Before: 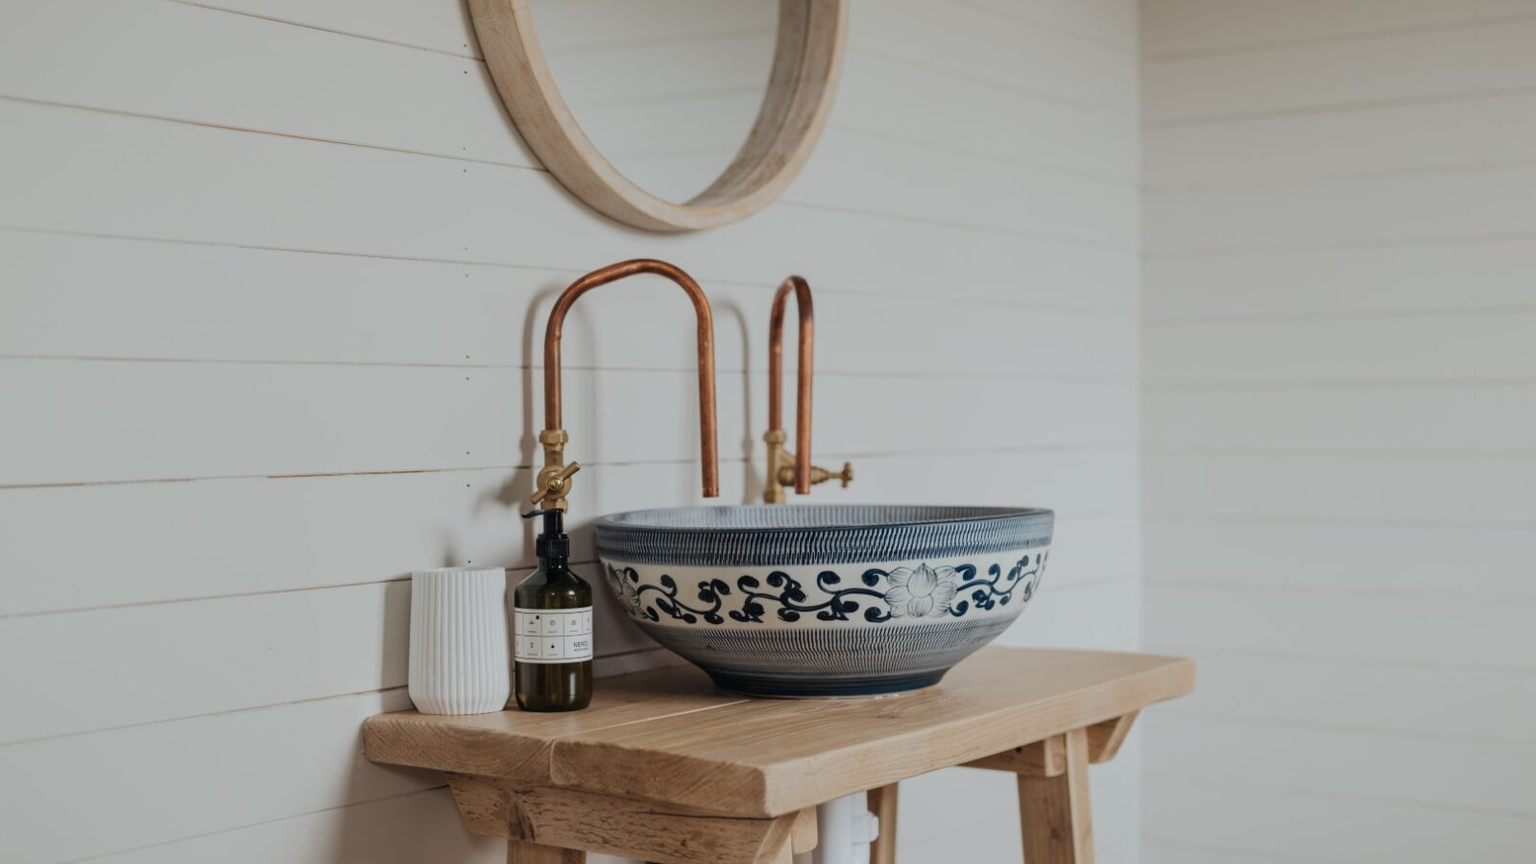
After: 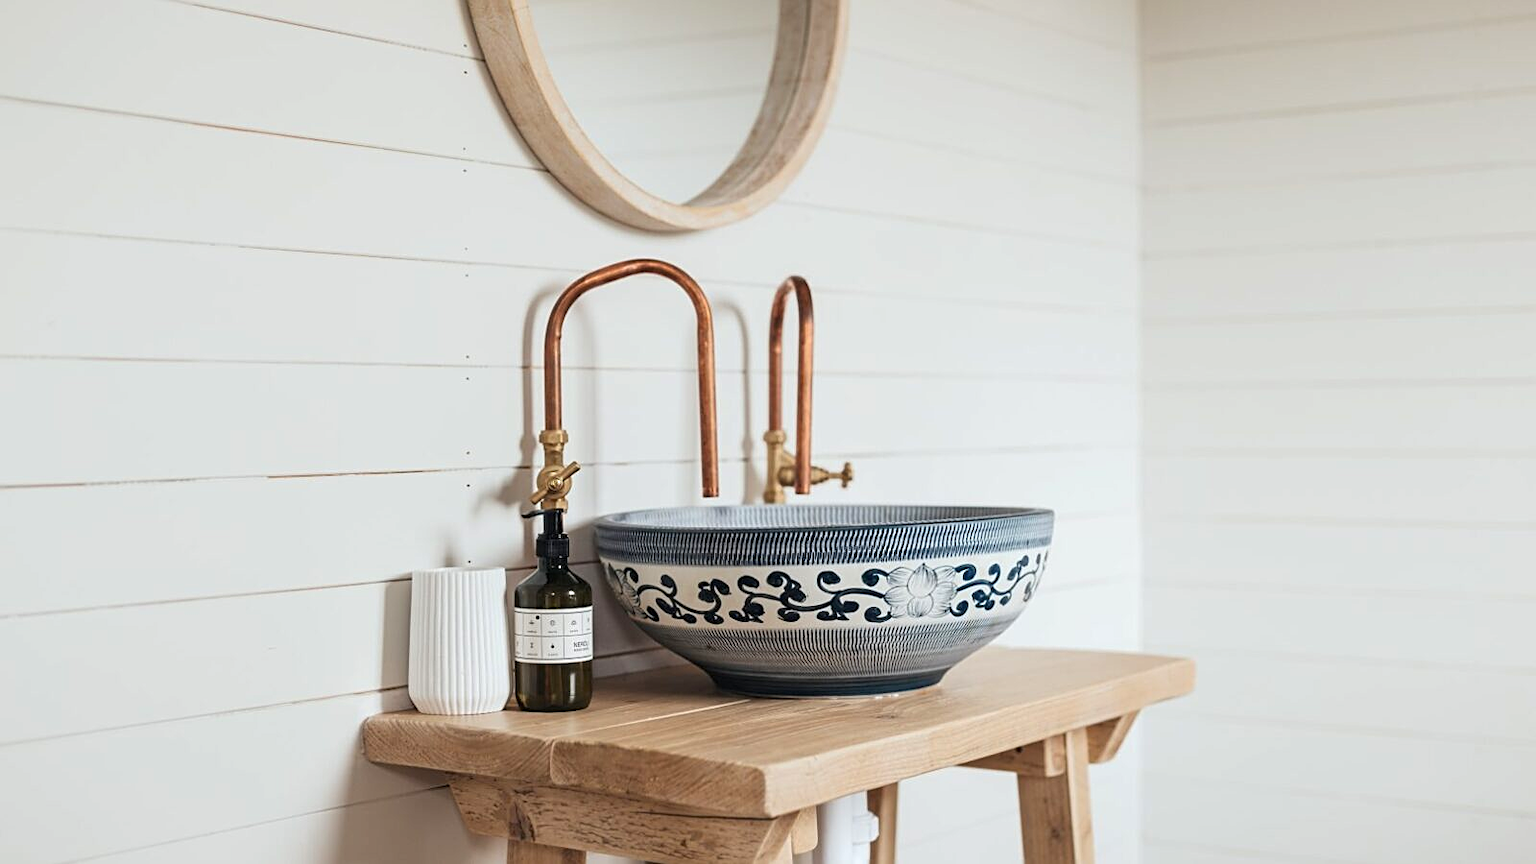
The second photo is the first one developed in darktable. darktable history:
exposure: exposure 0.722 EV, compensate highlight preservation false
sharpen: on, module defaults
